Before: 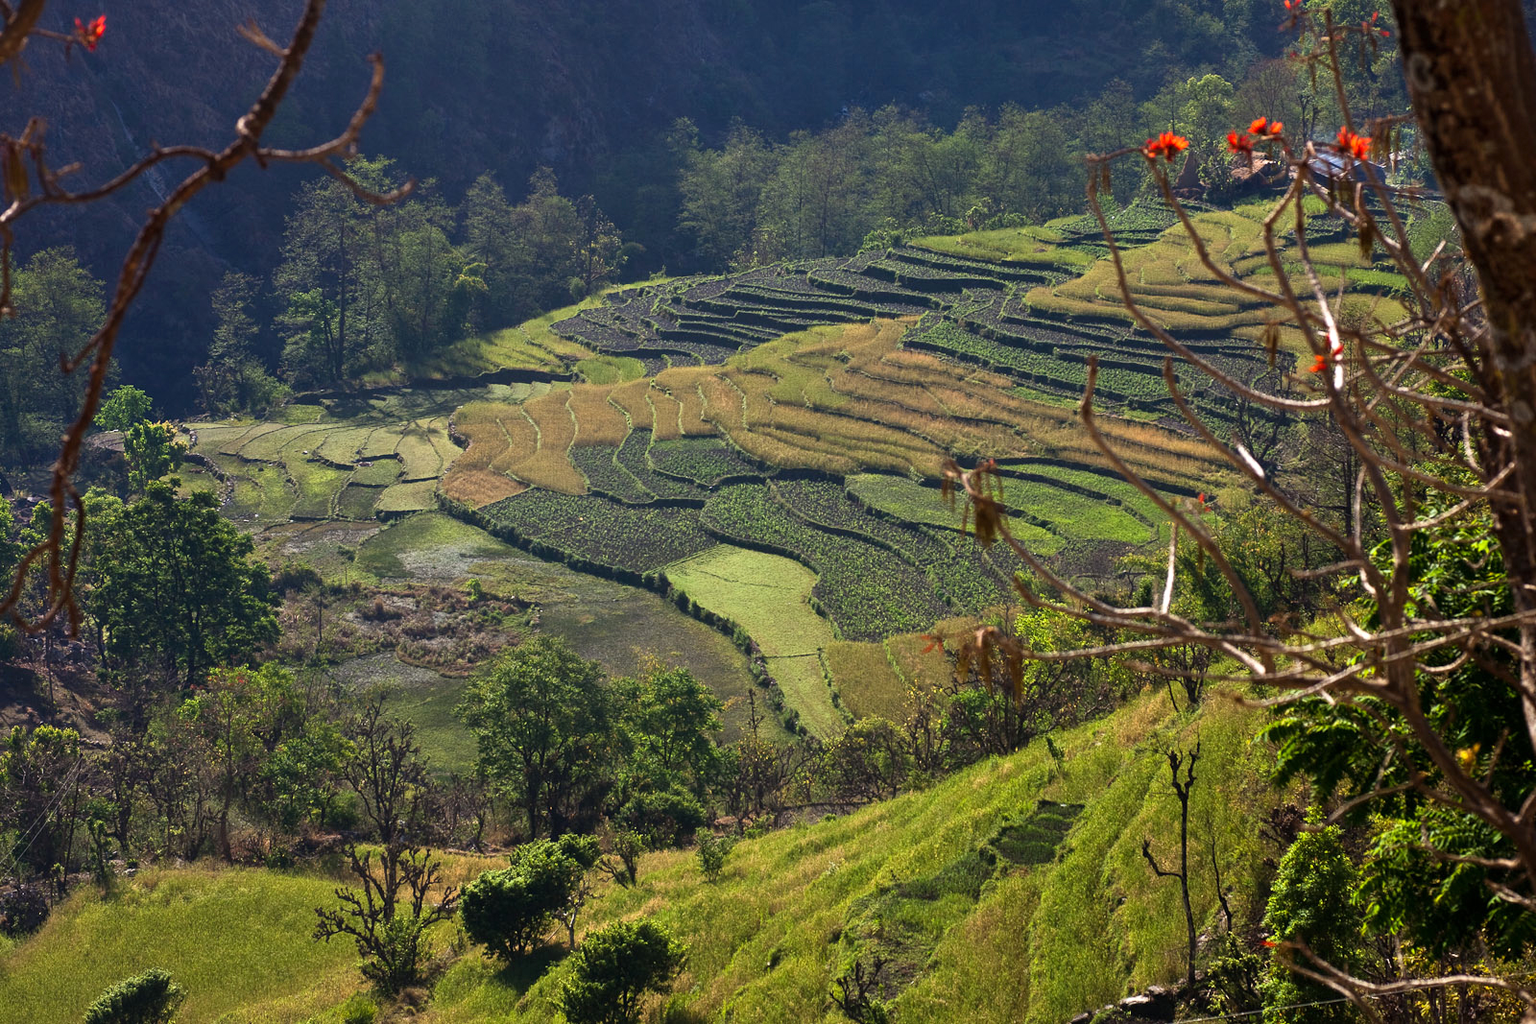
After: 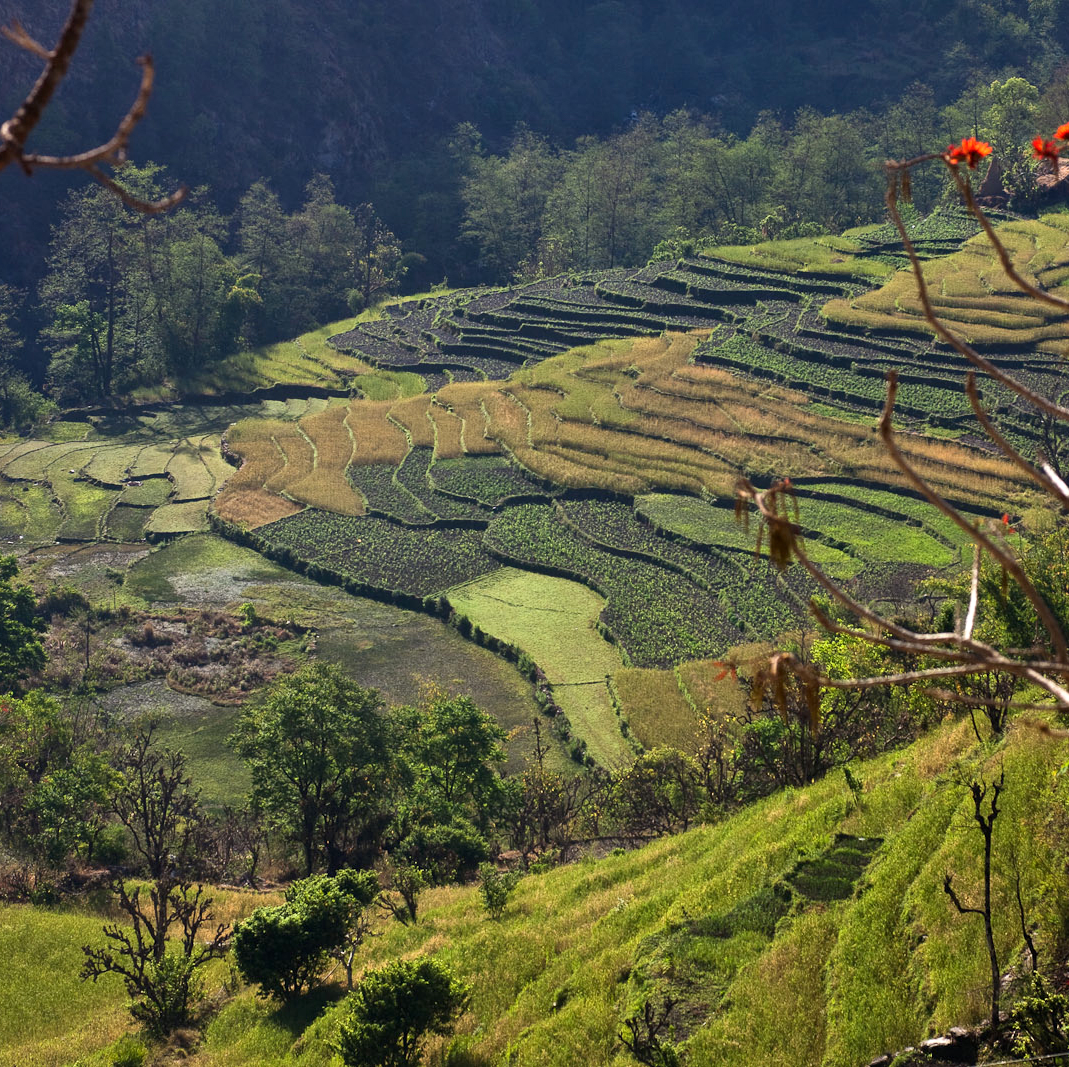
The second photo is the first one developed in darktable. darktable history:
local contrast: mode bilateral grid, contrast 21, coarseness 51, detail 119%, midtone range 0.2
crop: left 15.403%, right 17.739%
